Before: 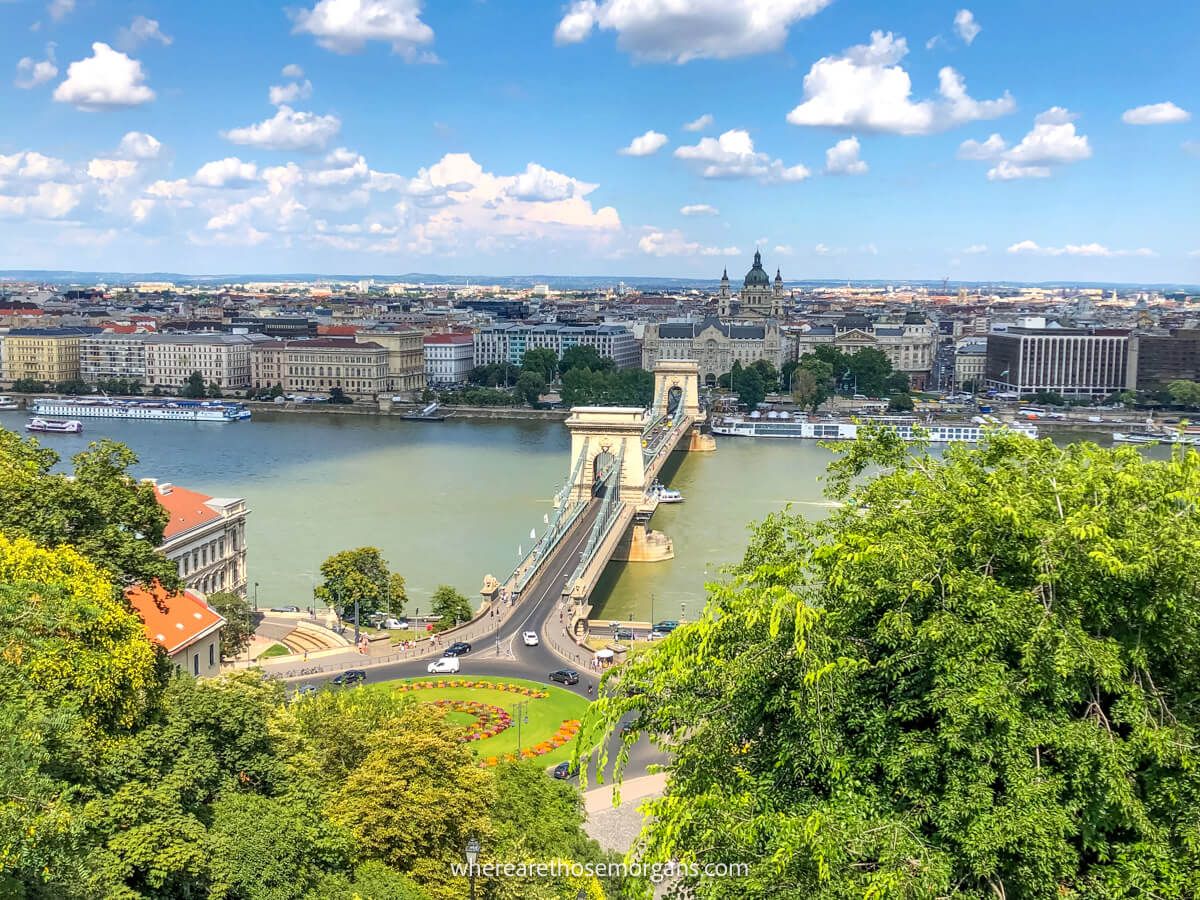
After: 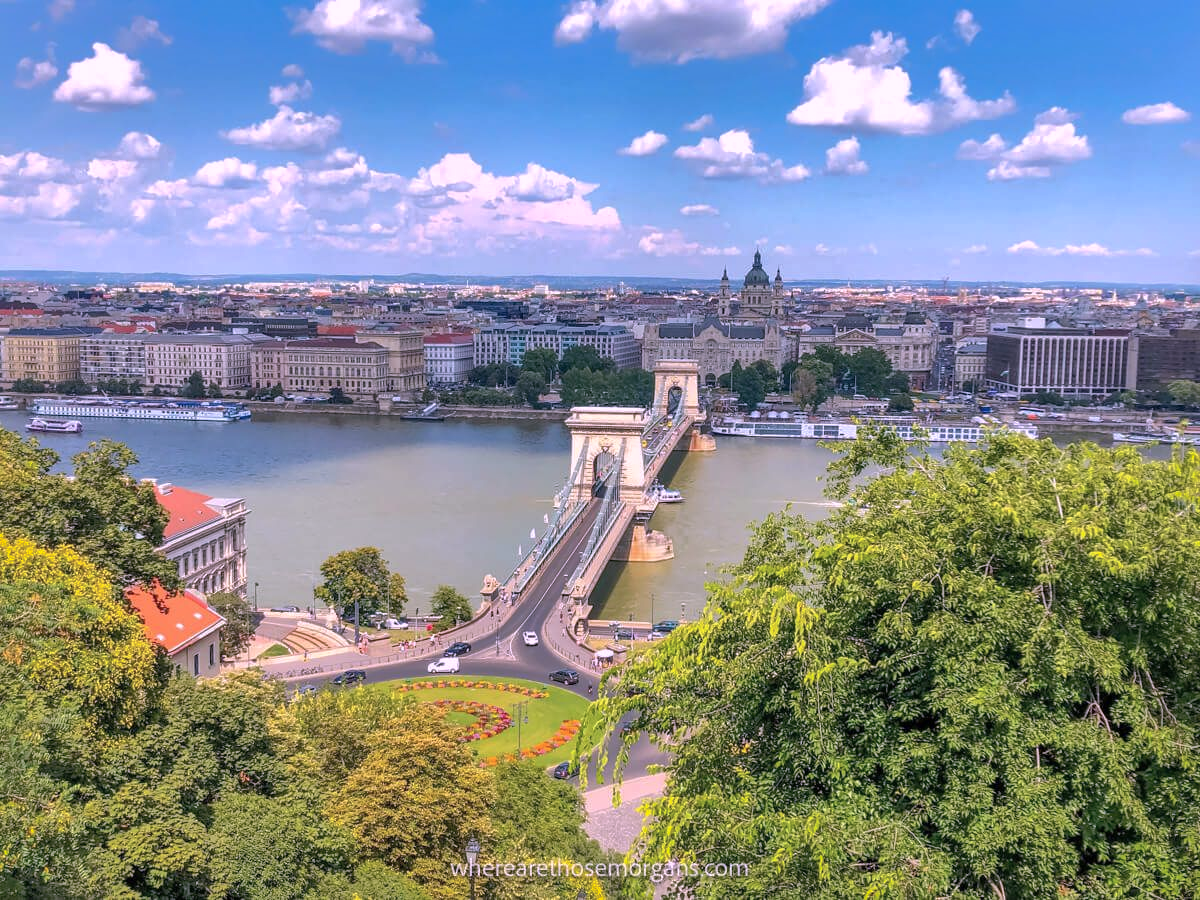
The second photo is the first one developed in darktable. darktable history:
shadows and highlights: shadows 39.85, highlights -60.03
color correction: highlights a* 15.42, highlights b* -20.37
